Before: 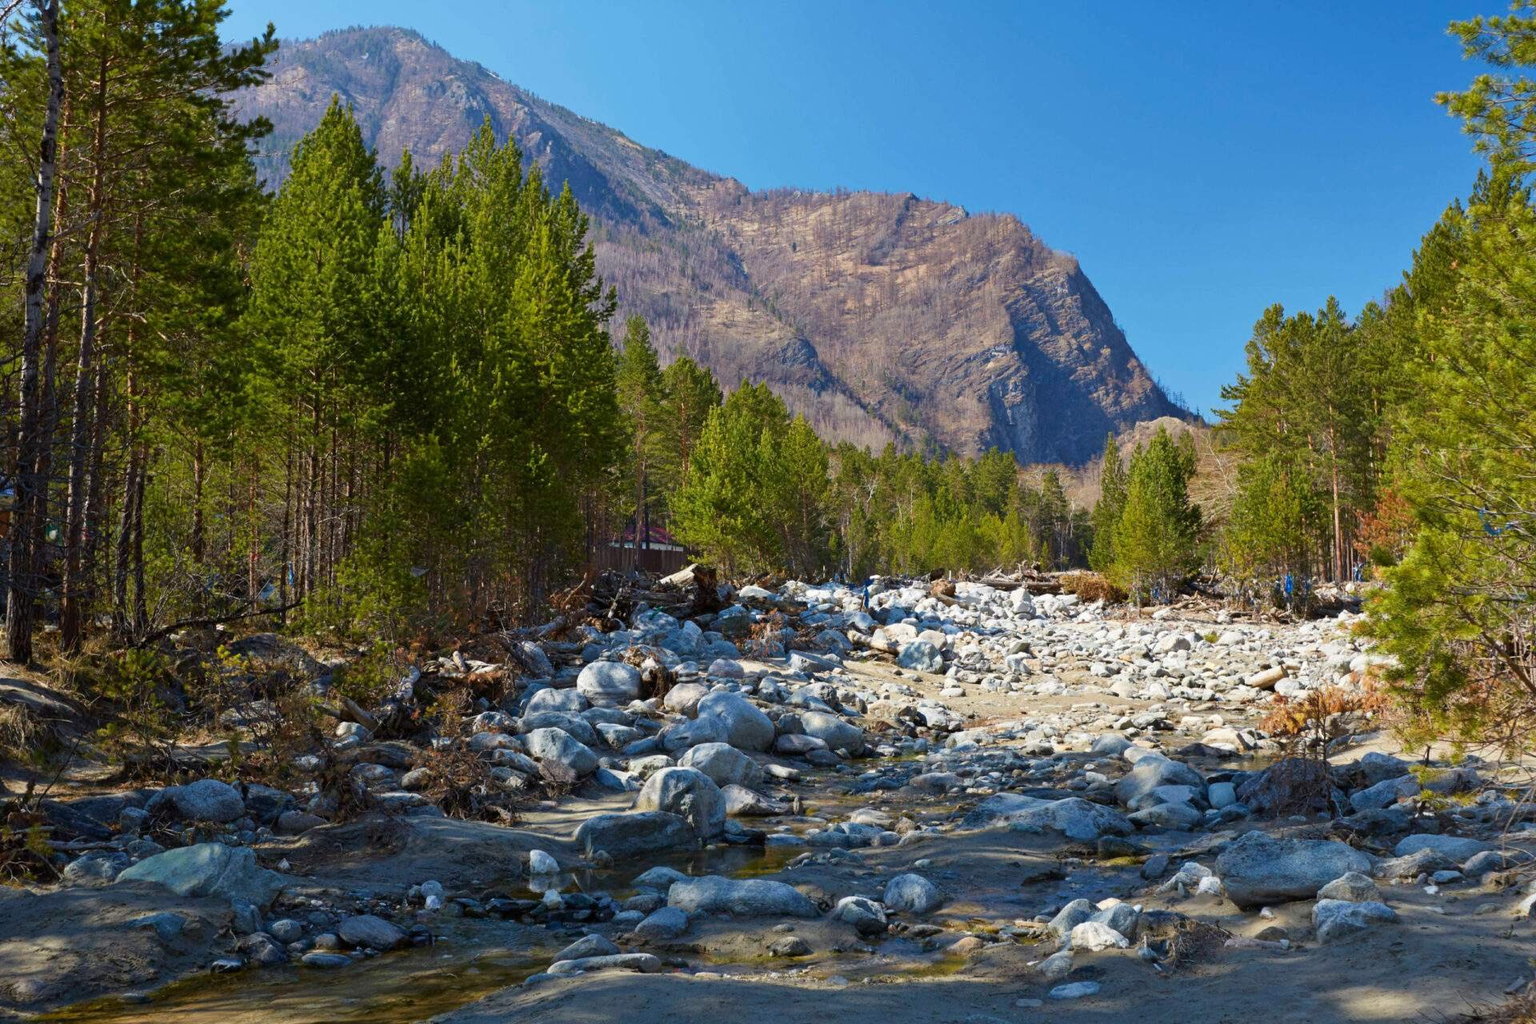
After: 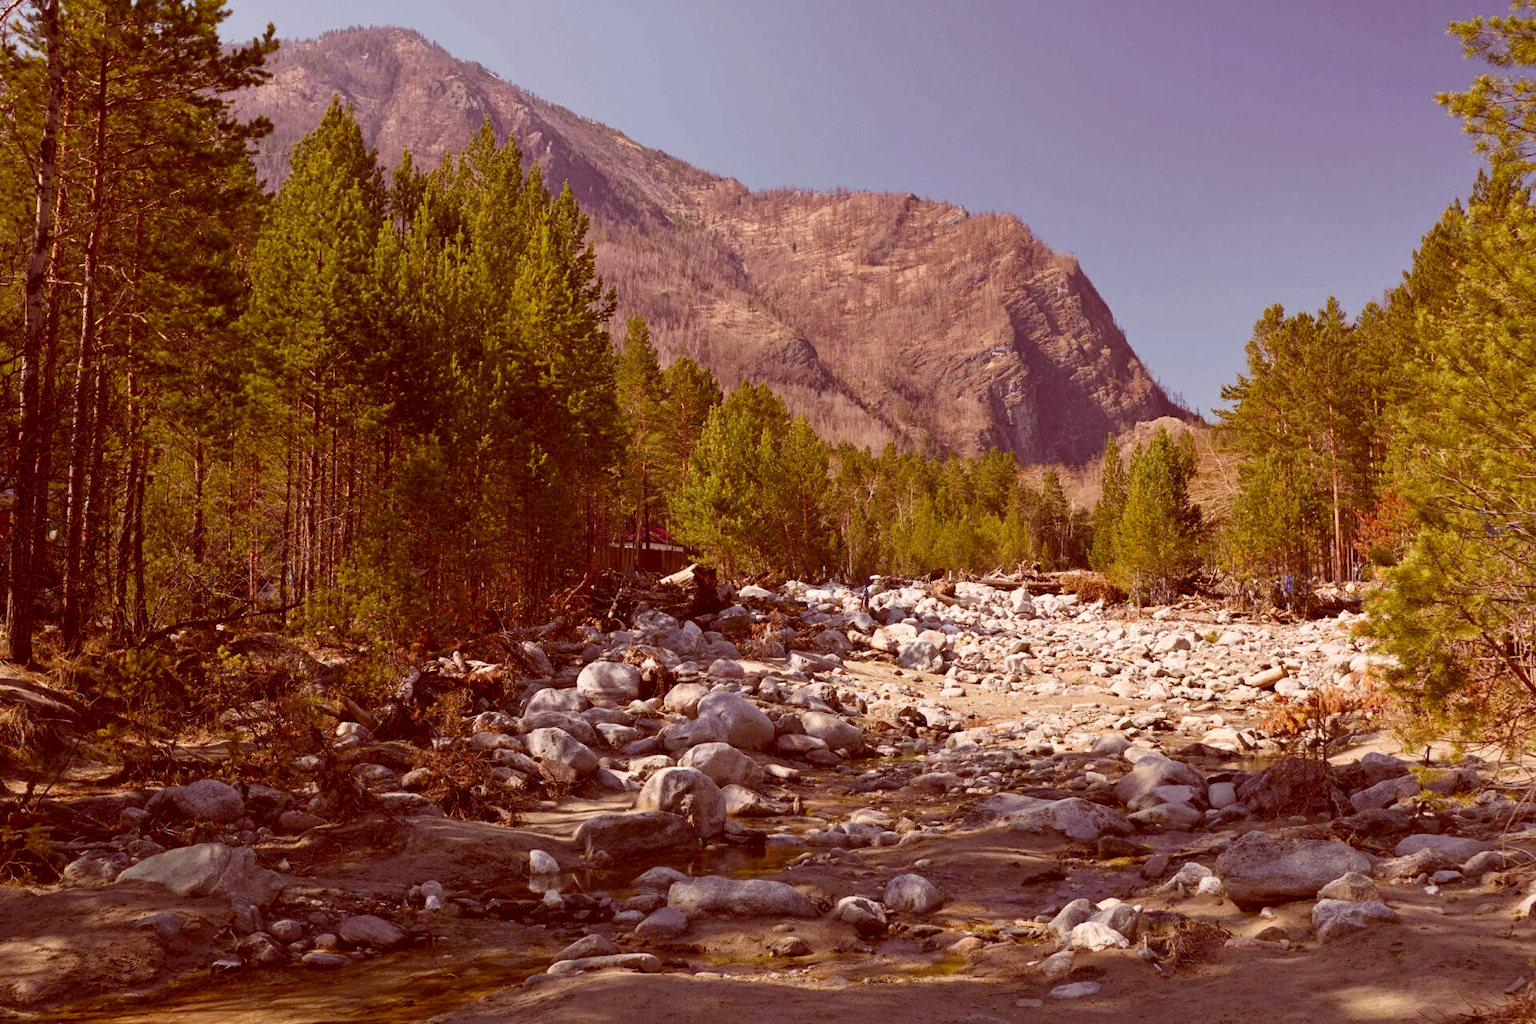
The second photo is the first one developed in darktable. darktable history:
color correction: highlights a* 9.04, highlights b* 8.75, shadows a* 39.79, shadows b* 39.28, saturation 0.78
